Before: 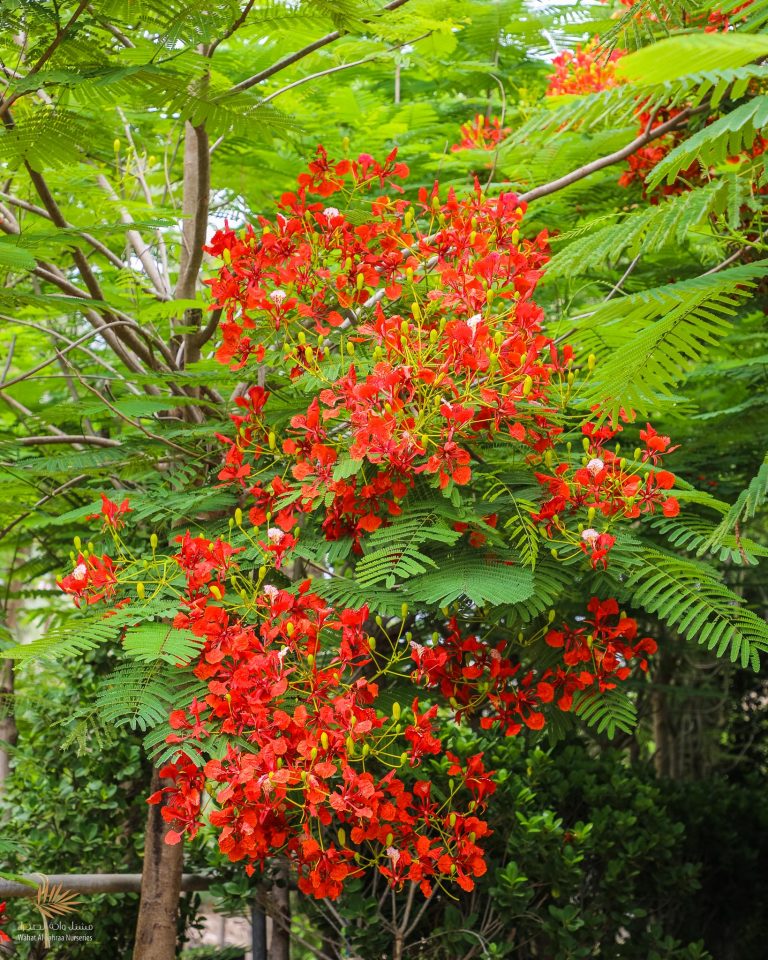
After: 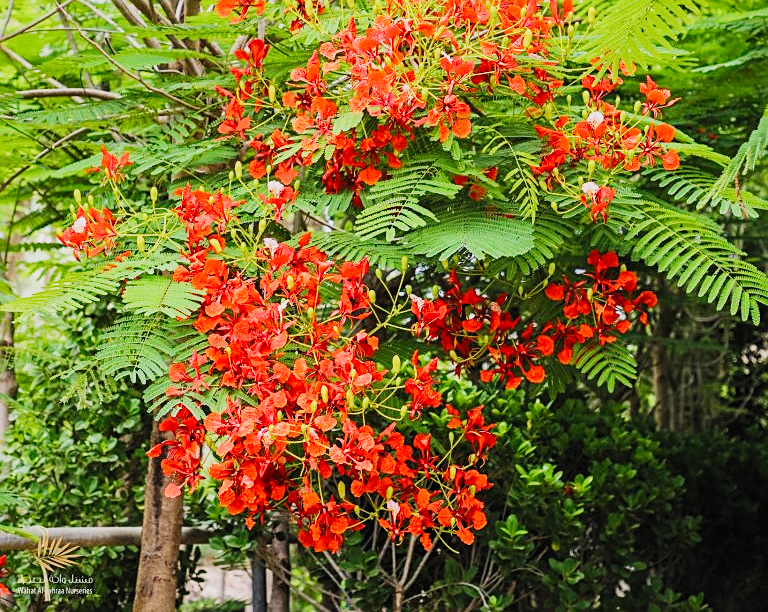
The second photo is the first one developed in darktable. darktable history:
filmic rgb: black relative exposure -7.65 EV, white relative exposure 4.56 EV, hardness 3.61, preserve chrominance no, color science v5 (2021), contrast in shadows safe, contrast in highlights safe
sharpen: on, module defaults
crop and rotate: top 36.223%
contrast brightness saturation: contrast 0.2, brightness 0.168, saturation 0.217
exposure: black level correction 0, exposure 0.3 EV, compensate highlight preservation false
